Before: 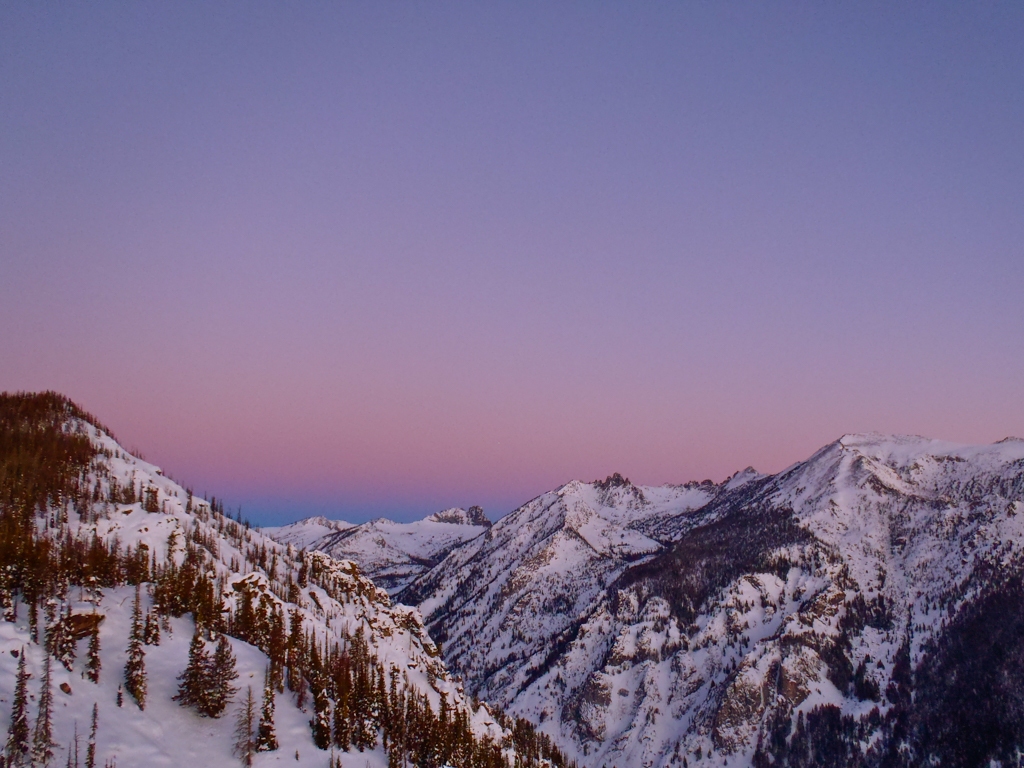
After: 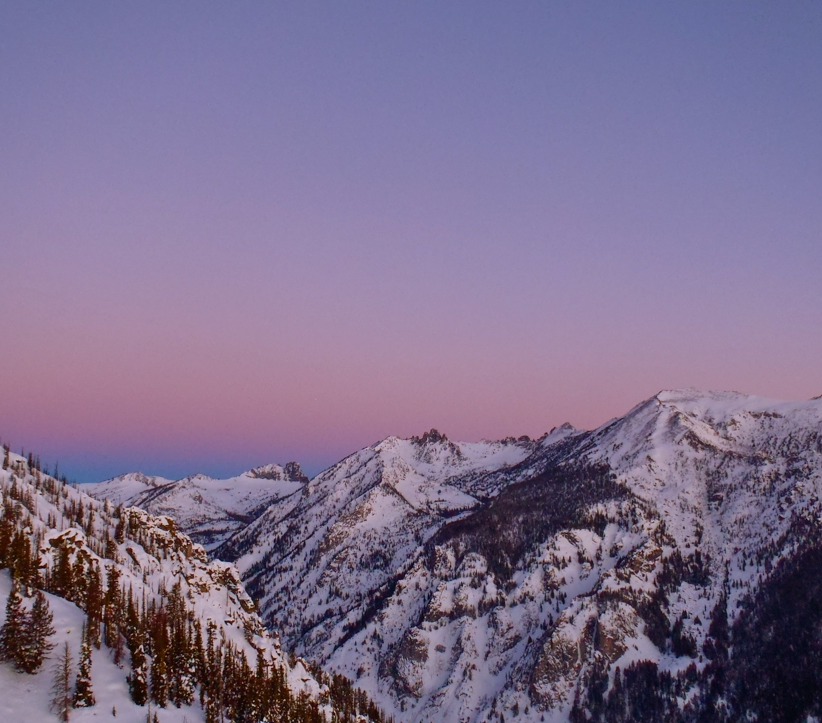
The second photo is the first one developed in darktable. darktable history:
crop and rotate: left 17.959%, top 5.771%, right 1.742%
tone equalizer: on, module defaults
